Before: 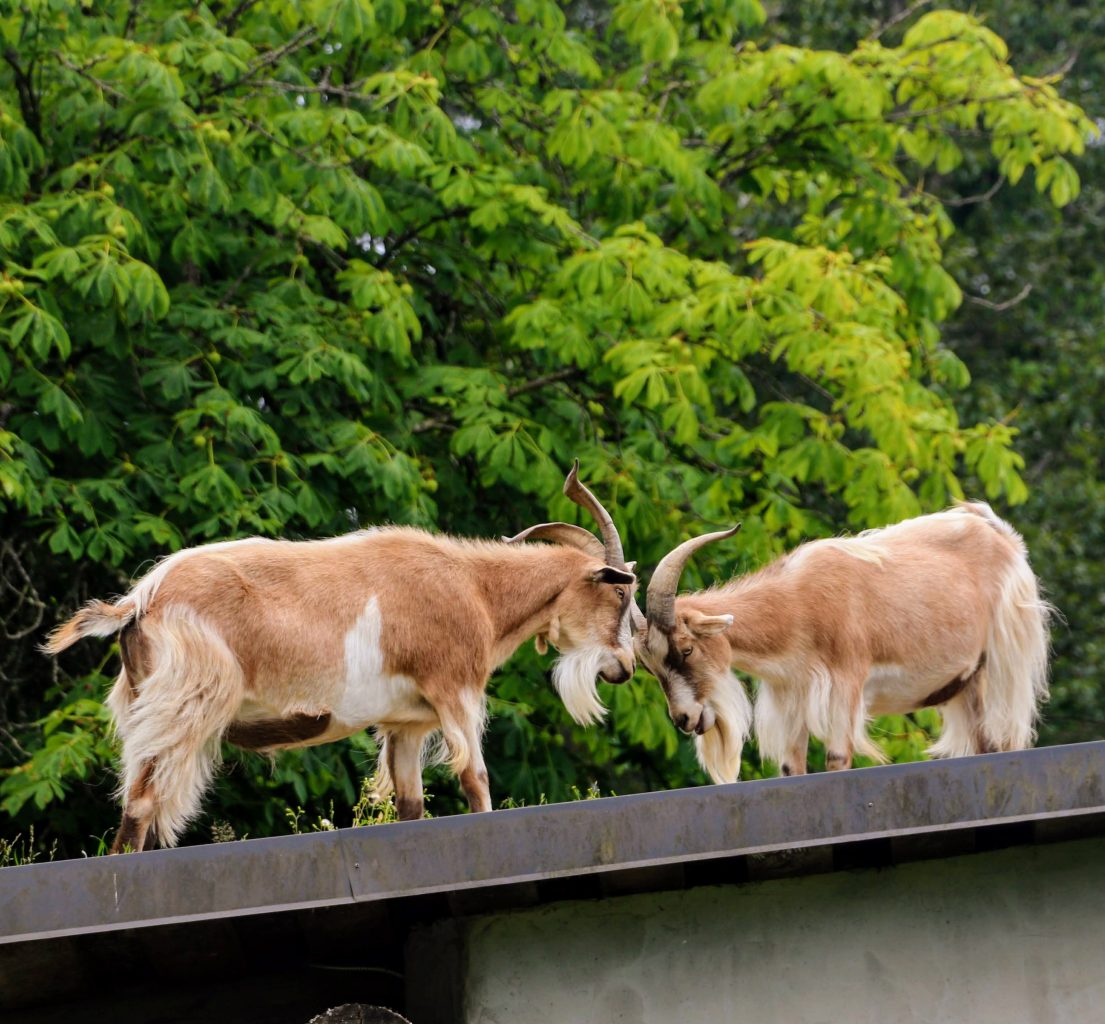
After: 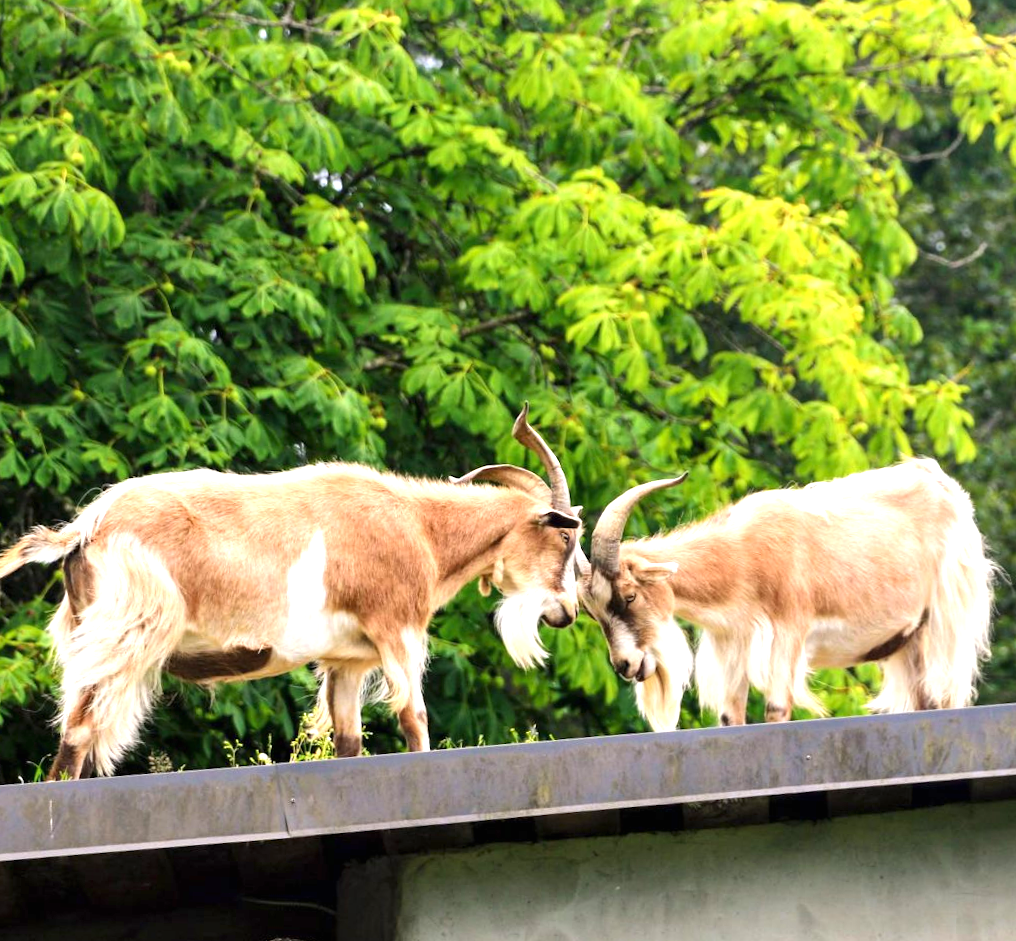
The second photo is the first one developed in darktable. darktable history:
crop and rotate: angle -1.96°, left 3.097%, top 4.154%, right 1.586%, bottom 0.529%
exposure: black level correction 0, exposure 1.2 EV, compensate exposure bias true, compensate highlight preservation false
